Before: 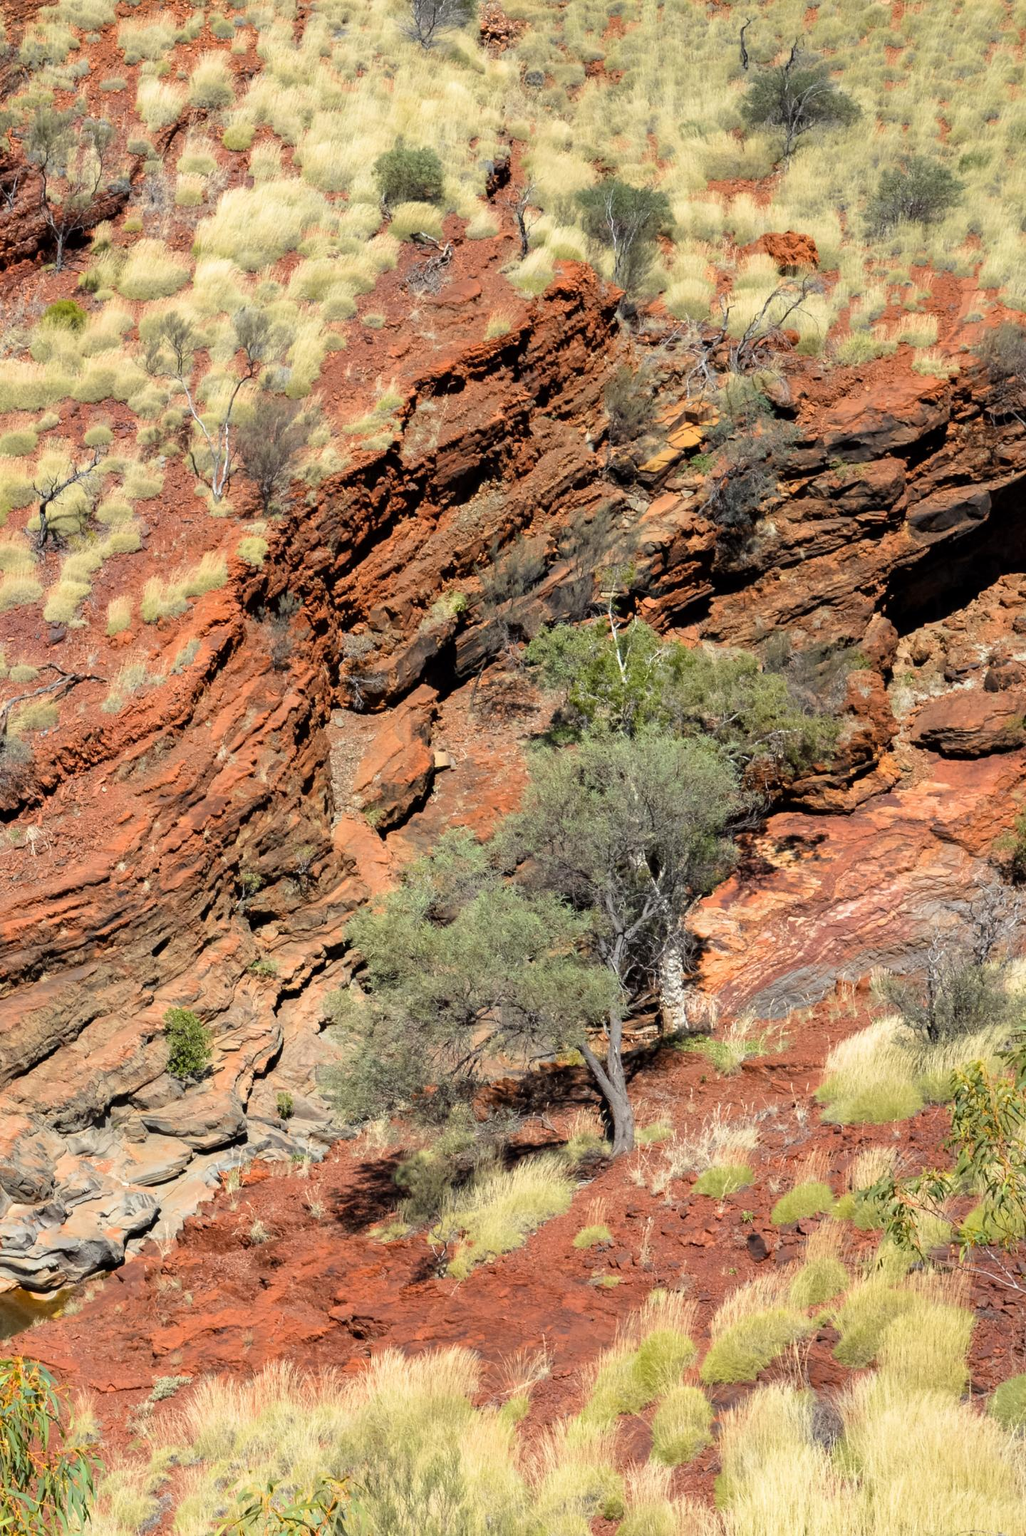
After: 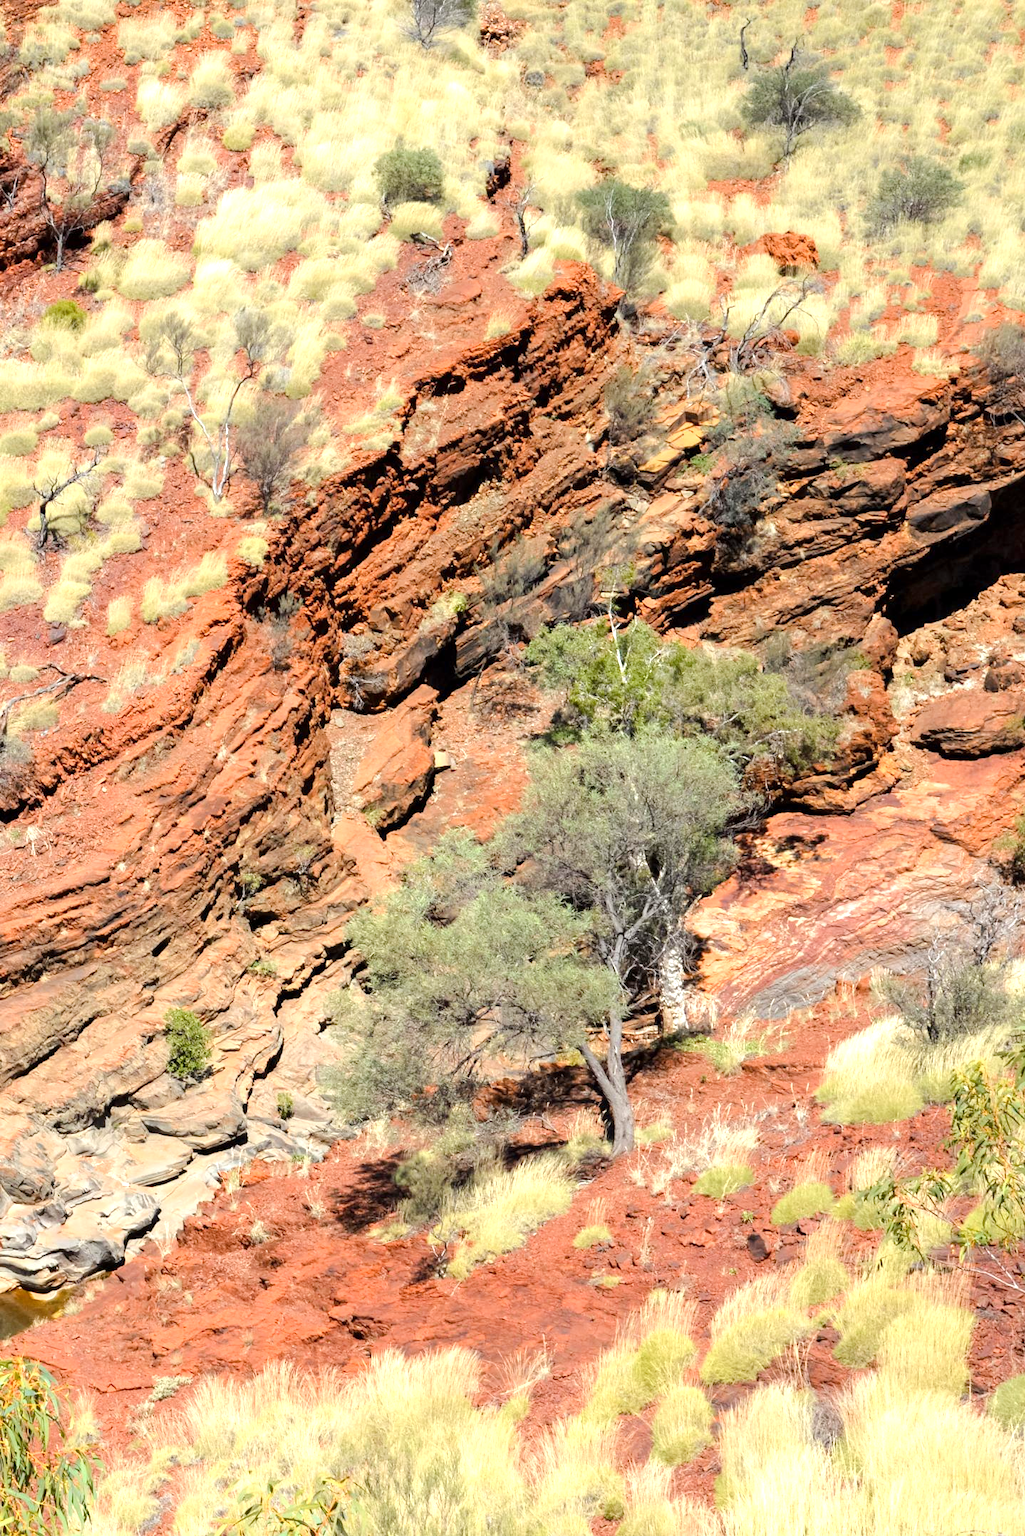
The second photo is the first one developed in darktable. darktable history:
exposure: exposure 0.37 EV, compensate highlight preservation false
color balance rgb: perceptual saturation grading › global saturation -1.864%, perceptual saturation grading › highlights -8.255%, perceptual saturation grading › mid-tones 8.106%, perceptual saturation grading › shadows 4.903%, perceptual brilliance grading › mid-tones 9.353%, perceptual brilliance grading › shadows 15.078%, global vibrance 14.988%
shadows and highlights: shadows -12.14, white point adjustment 3.81, highlights 27.6
